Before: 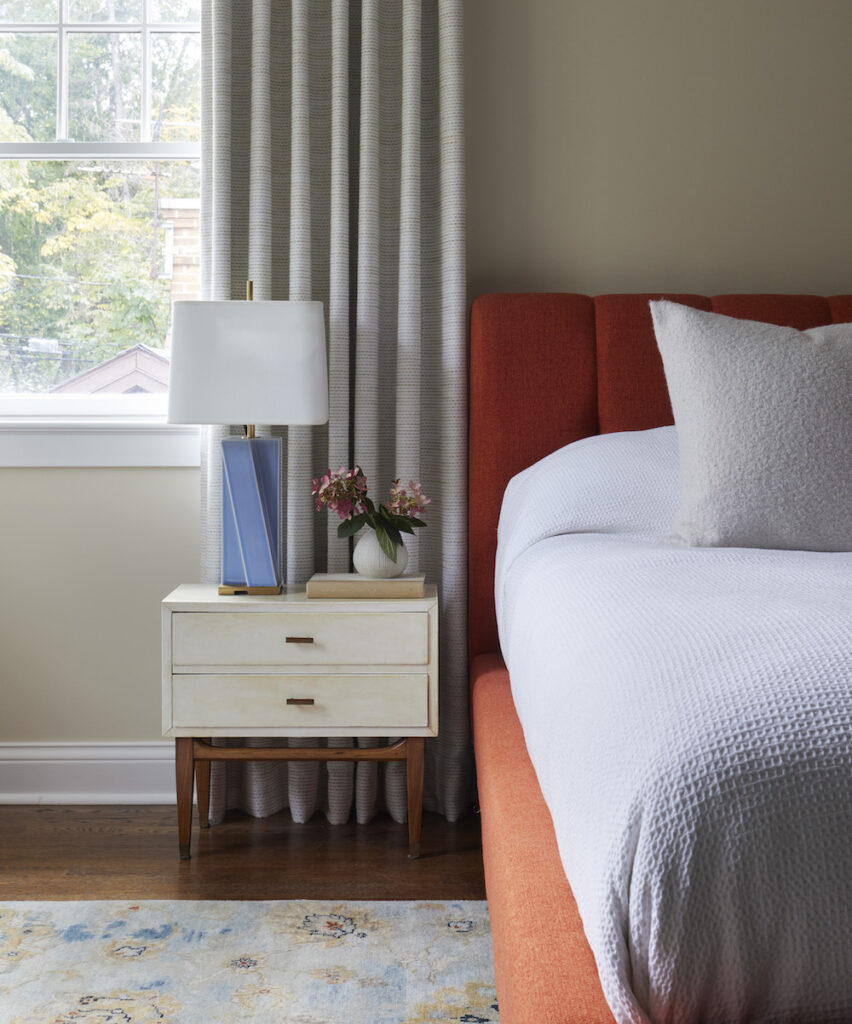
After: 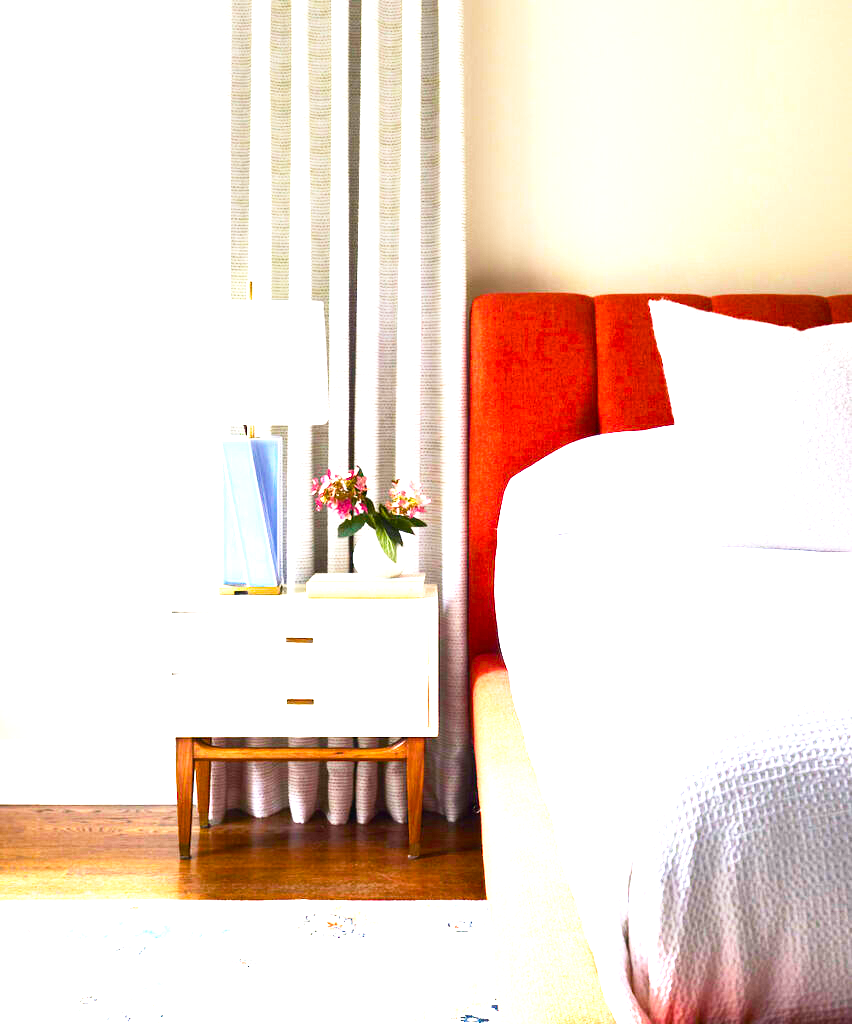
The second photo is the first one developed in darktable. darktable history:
tone equalizer: on, module defaults
color balance rgb: shadows lift › chroma 2.024%, shadows lift › hue 246.89°, perceptual saturation grading › global saturation 20%, perceptual saturation grading › highlights -25.199%, perceptual saturation grading › shadows 49.819%, perceptual brilliance grading › global brilliance 20.38%, perceptual brilliance grading › shadows -39.431%, global vibrance 43.461%
exposure: black level correction 0, exposure 2.11 EV, compensate highlight preservation false
base curve: curves: ch0 [(0, 0) (0.666, 0.806) (1, 1)], preserve colors none
